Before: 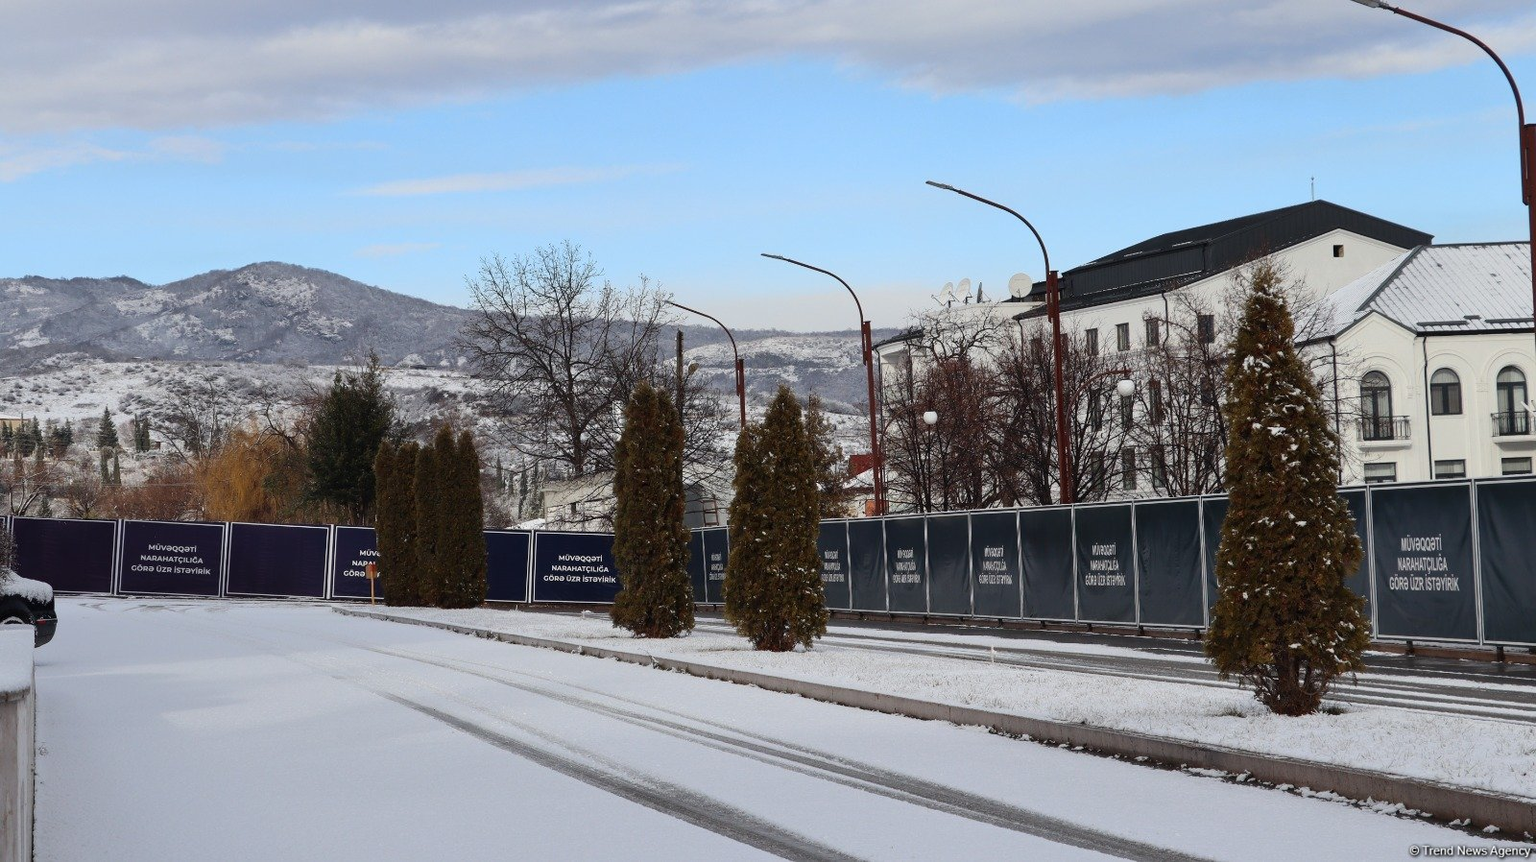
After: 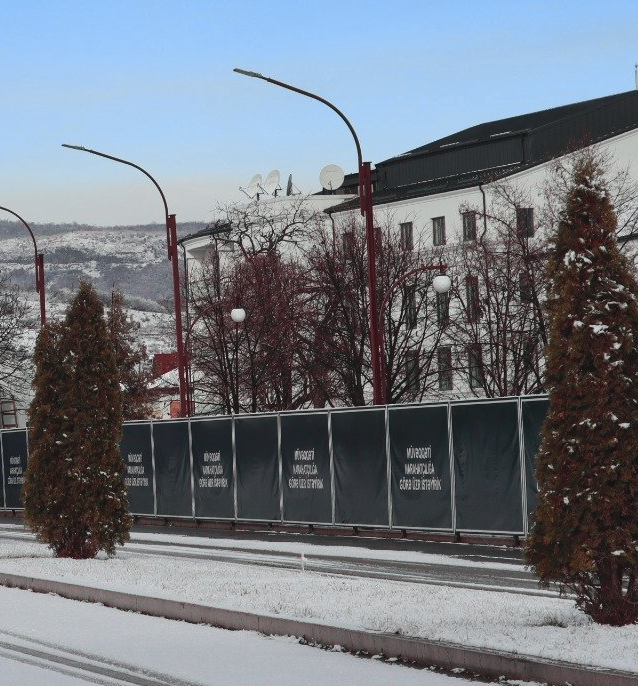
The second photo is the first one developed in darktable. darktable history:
crop: left 45.721%, top 13.393%, right 14.118%, bottom 10.01%
tone curve: curves: ch0 [(0, 0.046) (0.04, 0.074) (0.883, 0.858) (1, 1)]; ch1 [(0, 0) (0.146, 0.159) (0.338, 0.365) (0.417, 0.455) (0.489, 0.486) (0.504, 0.502) (0.529, 0.537) (0.563, 0.567) (1, 1)]; ch2 [(0, 0) (0.307, 0.298) (0.388, 0.375) (0.443, 0.456) (0.485, 0.492) (0.544, 0.525) (1, 1)], color space Lab, independent channels, preserve colors none
